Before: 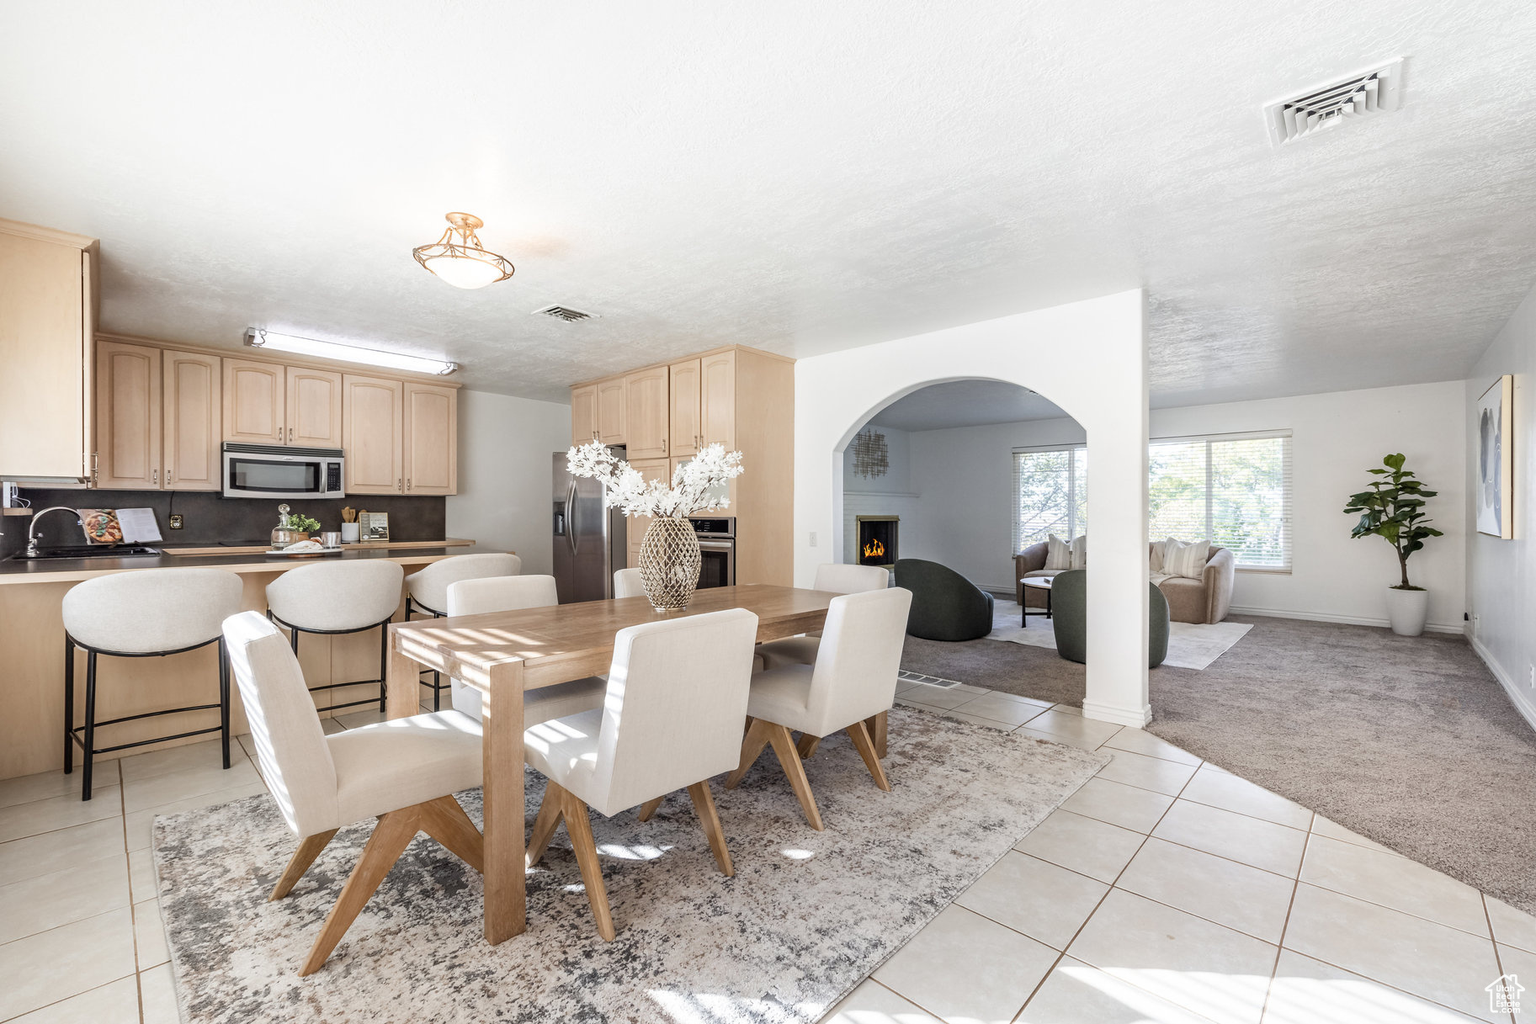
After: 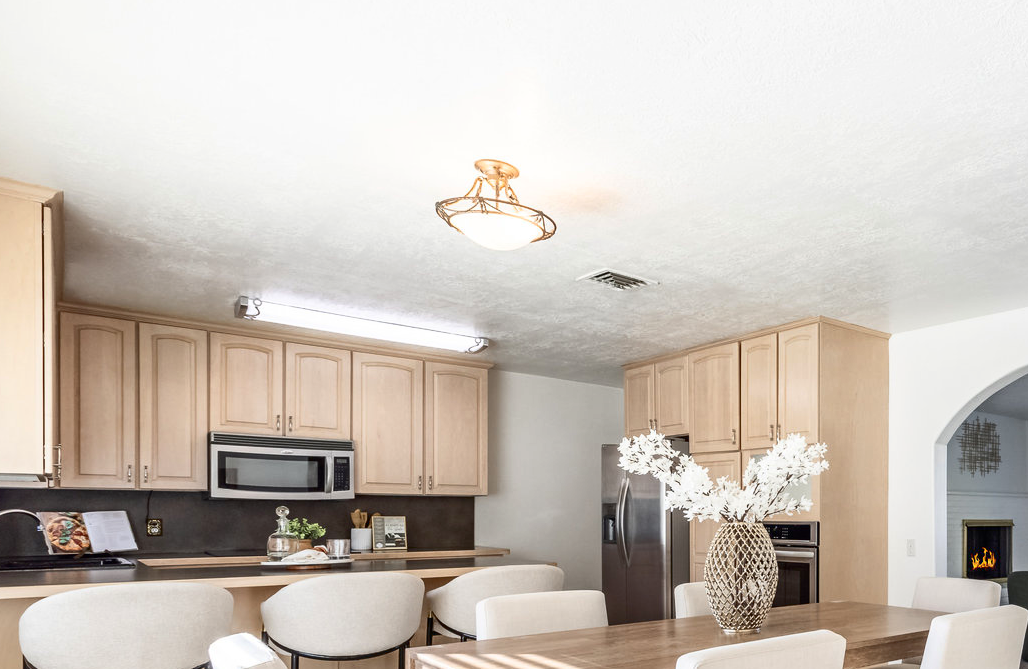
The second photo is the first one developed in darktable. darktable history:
contrast brightness saturation: contrast 0.291
shadows and highlights: highlights color adjustment 41.83%
crop and rotate: left 3.031%, top 7.706%, right 40.636%, bottom 37.29%
